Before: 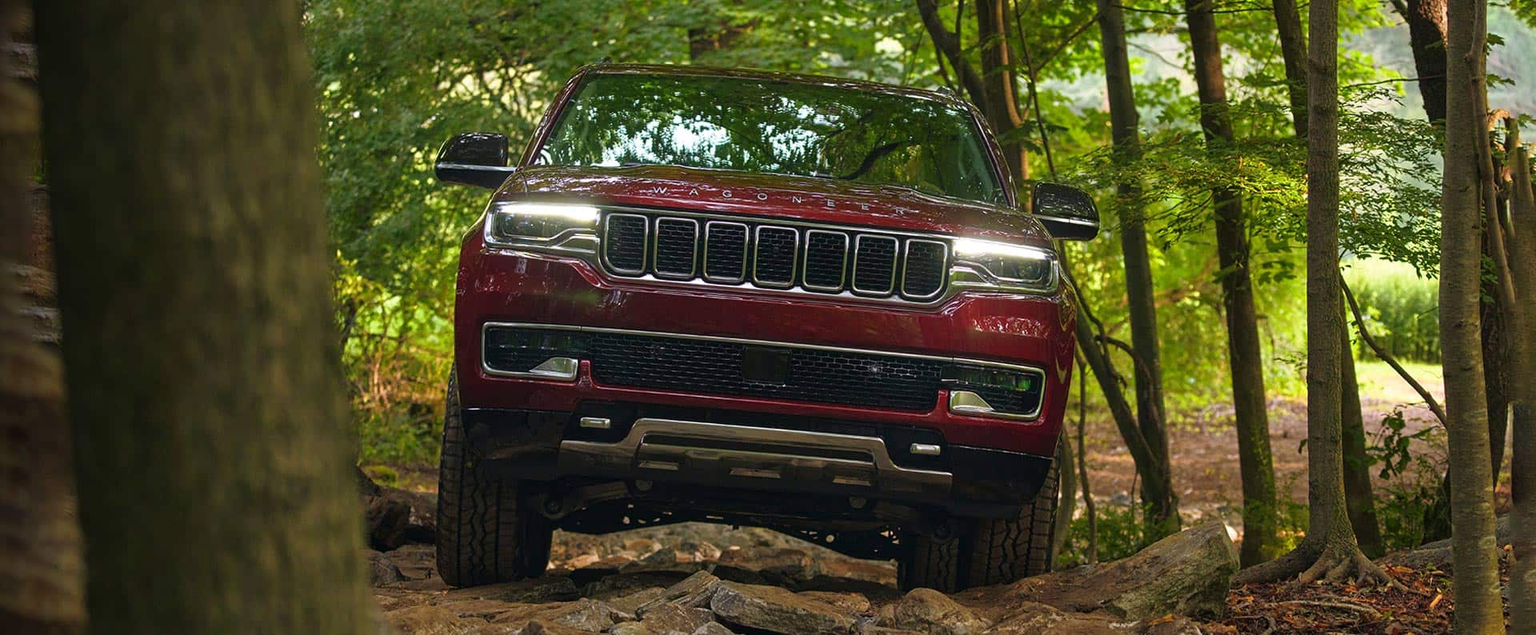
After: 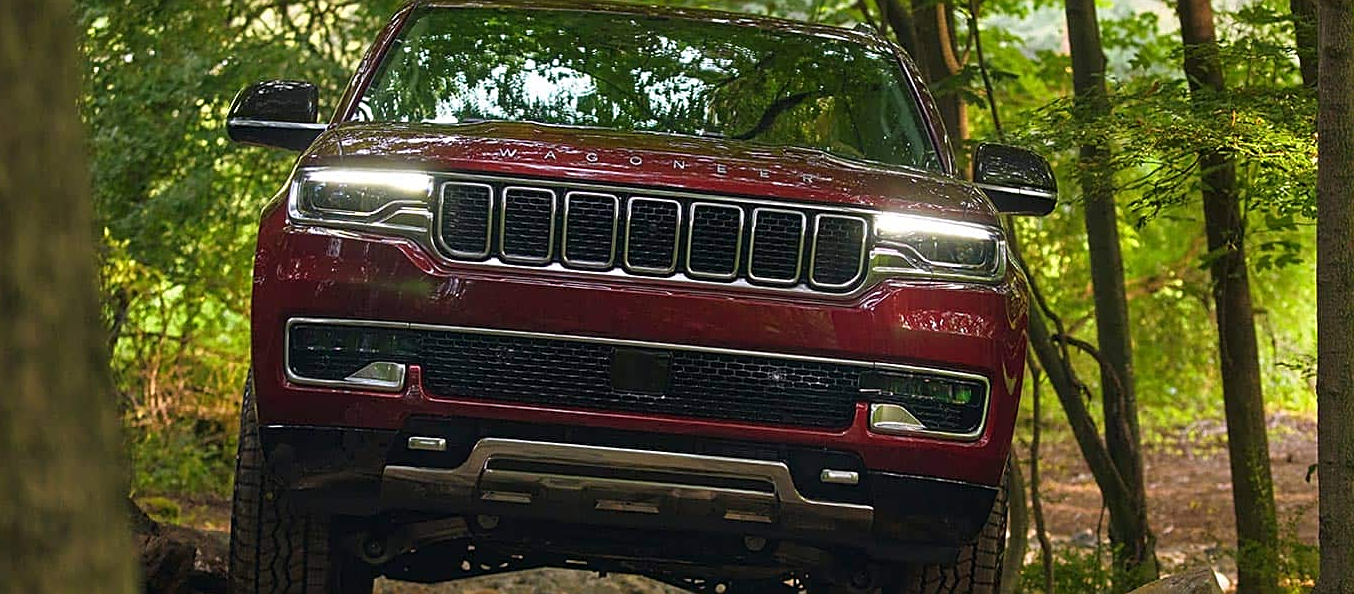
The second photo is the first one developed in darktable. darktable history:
crop and rotate: left 16.548%, top 10.734%, right 12.902%, bottom 14.416%
sharpen: on, module defaults
